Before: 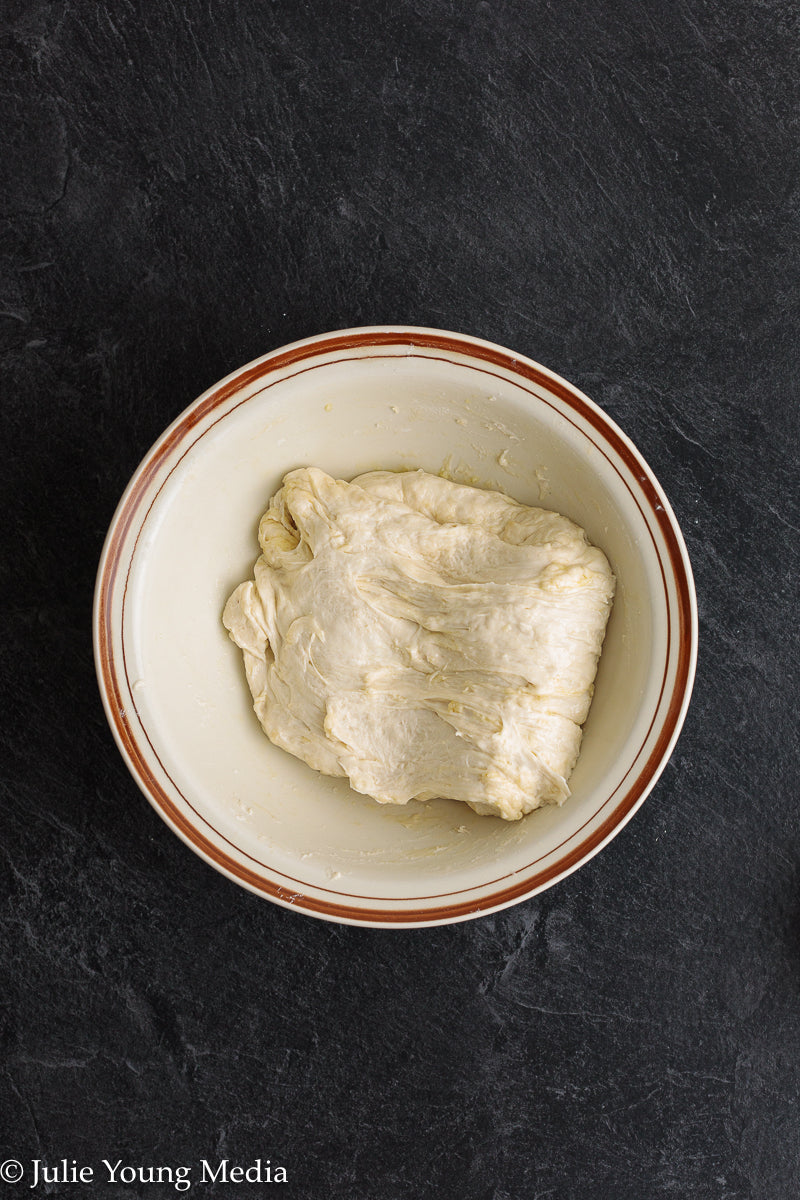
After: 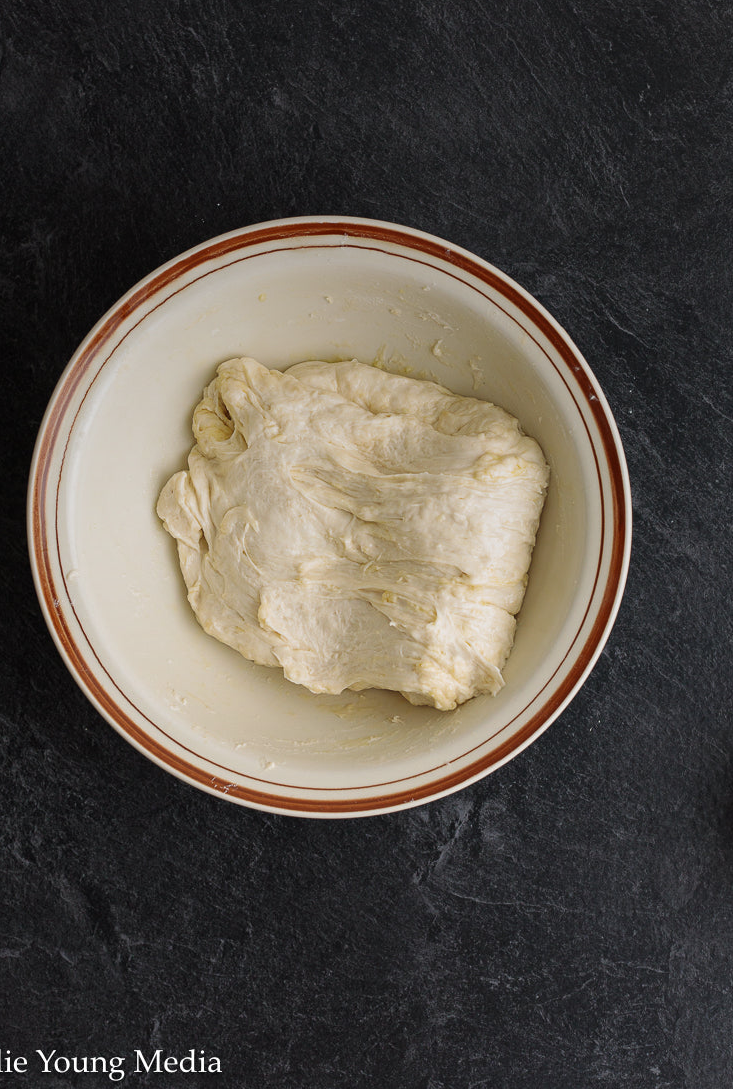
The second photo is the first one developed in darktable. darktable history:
crop and rotate: left 8.262%, top 9.226%
graduated density: on, module defaults
